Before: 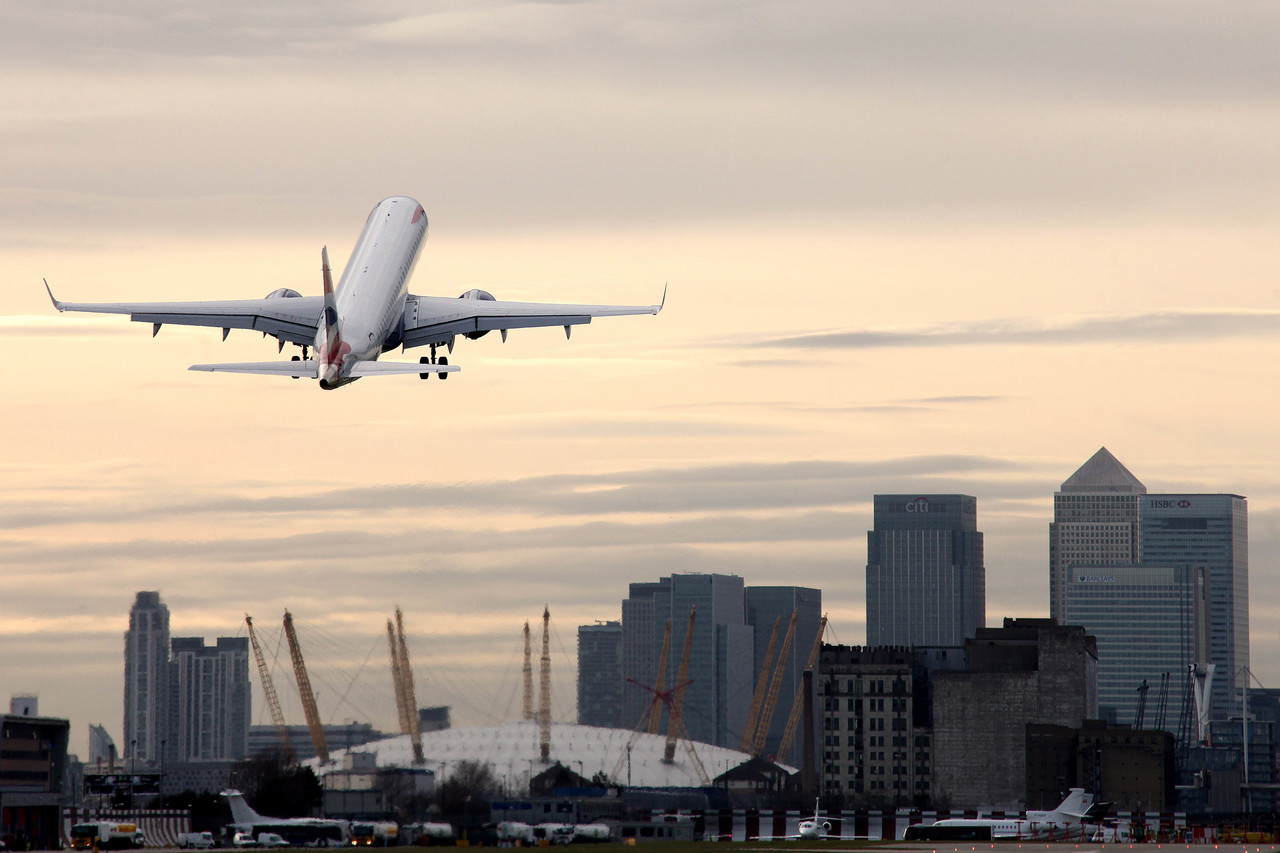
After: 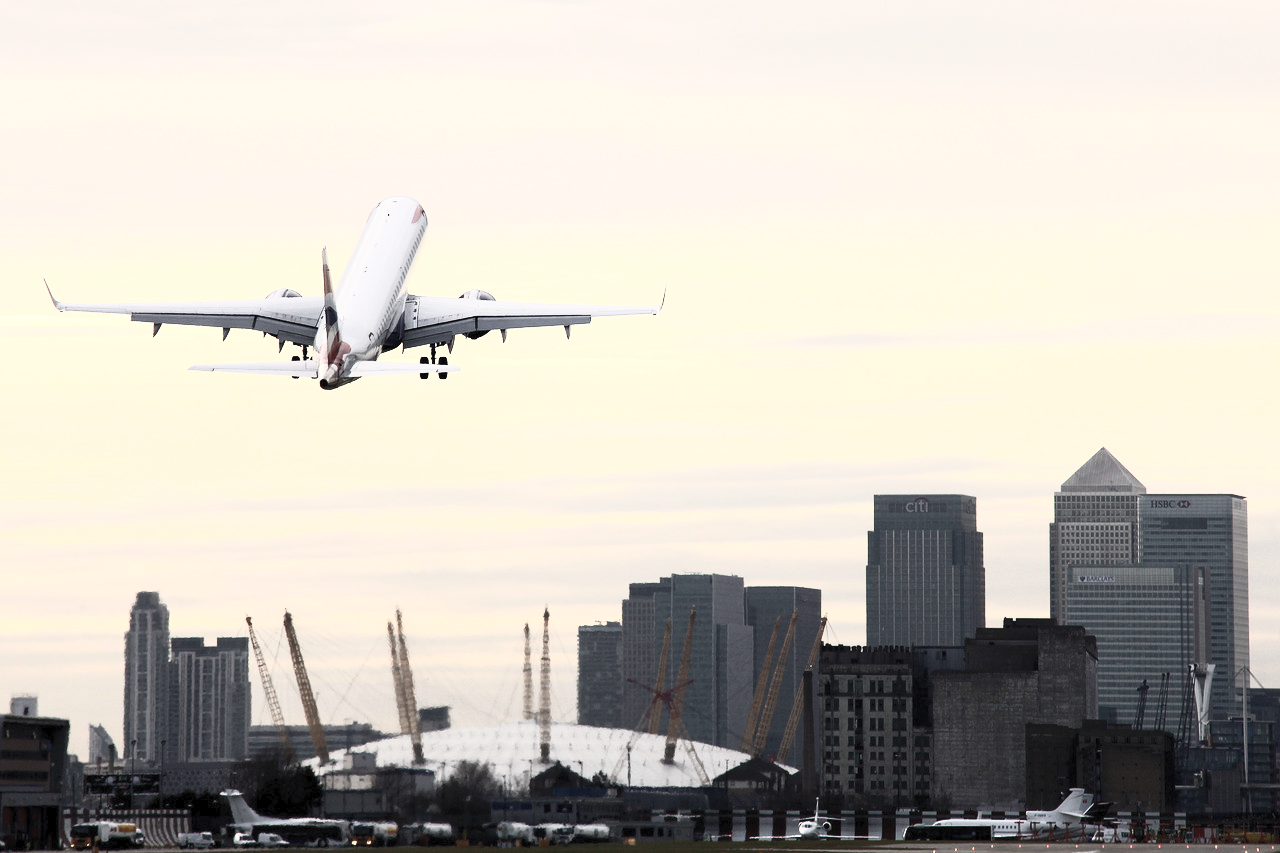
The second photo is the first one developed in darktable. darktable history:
contrast brightness saturation: contrast 0.569, brightness 0.579, saturation -0.329
